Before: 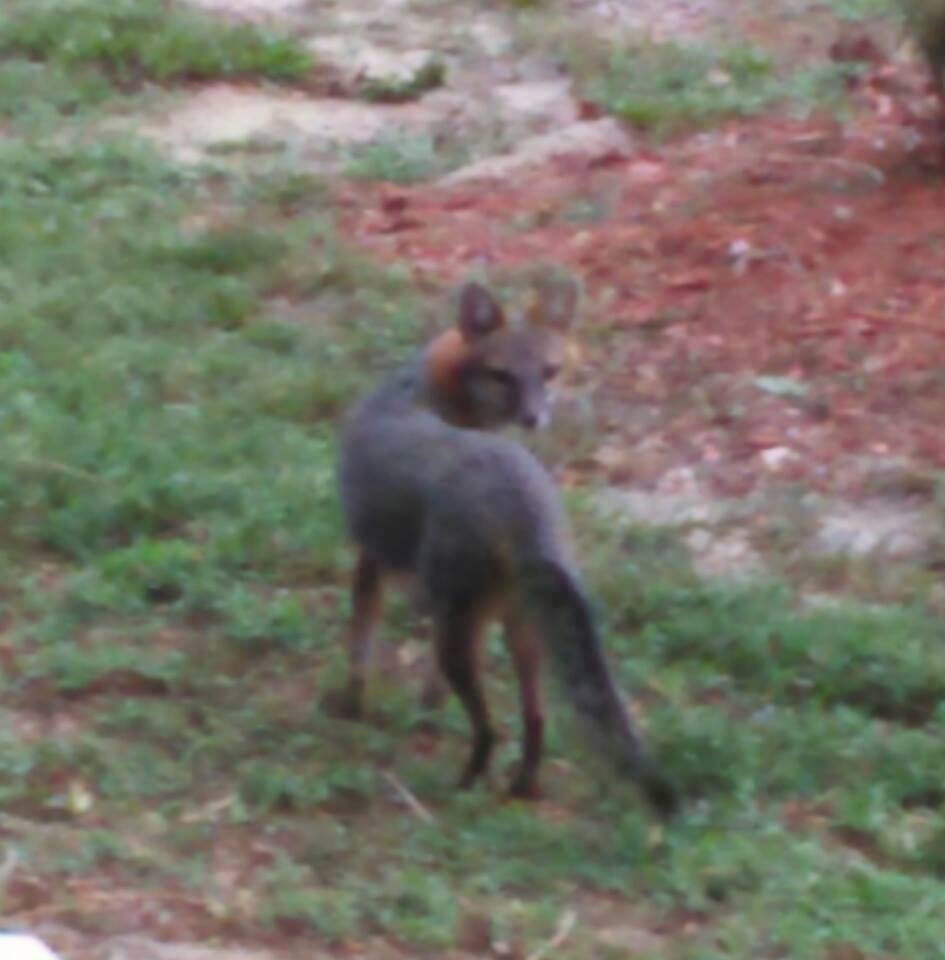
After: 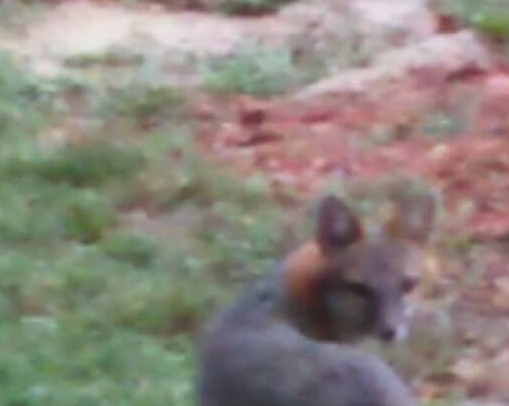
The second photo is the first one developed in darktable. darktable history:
crop: left 15.039%, top 9.116%, right 30.999%, bottom 48.527%
sharpen: on, module defaults
contrast brightness saturation: contrast 0.15, brightness 0.047
